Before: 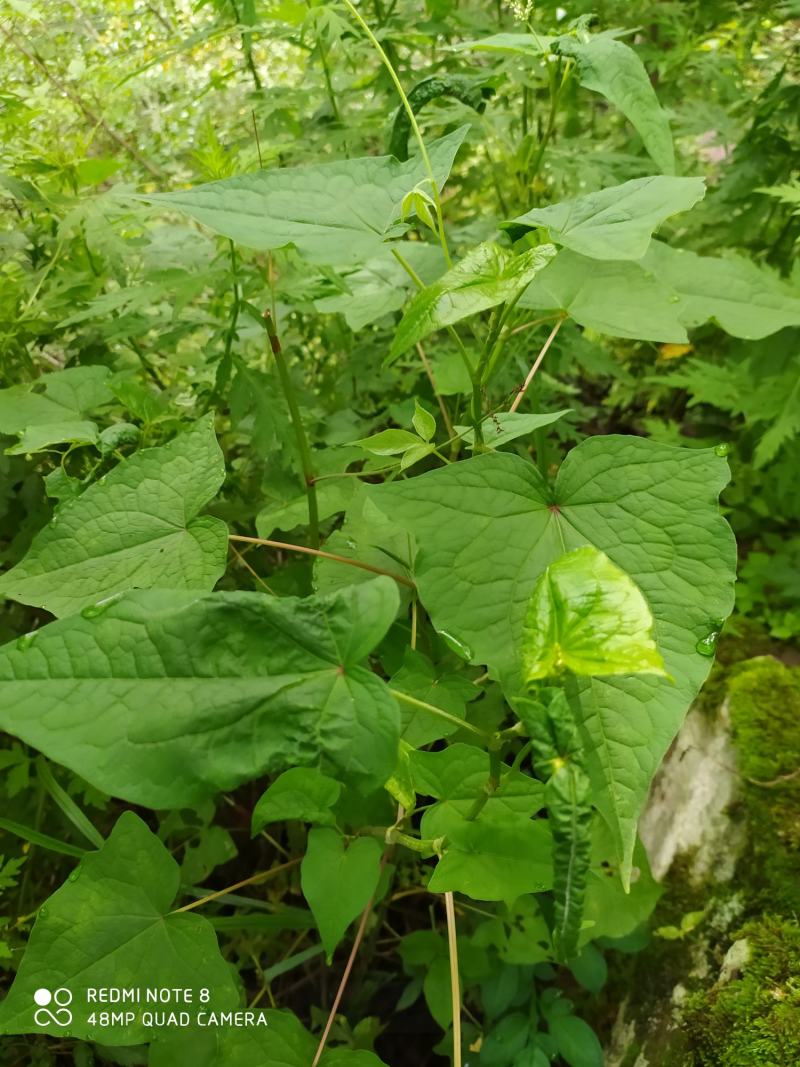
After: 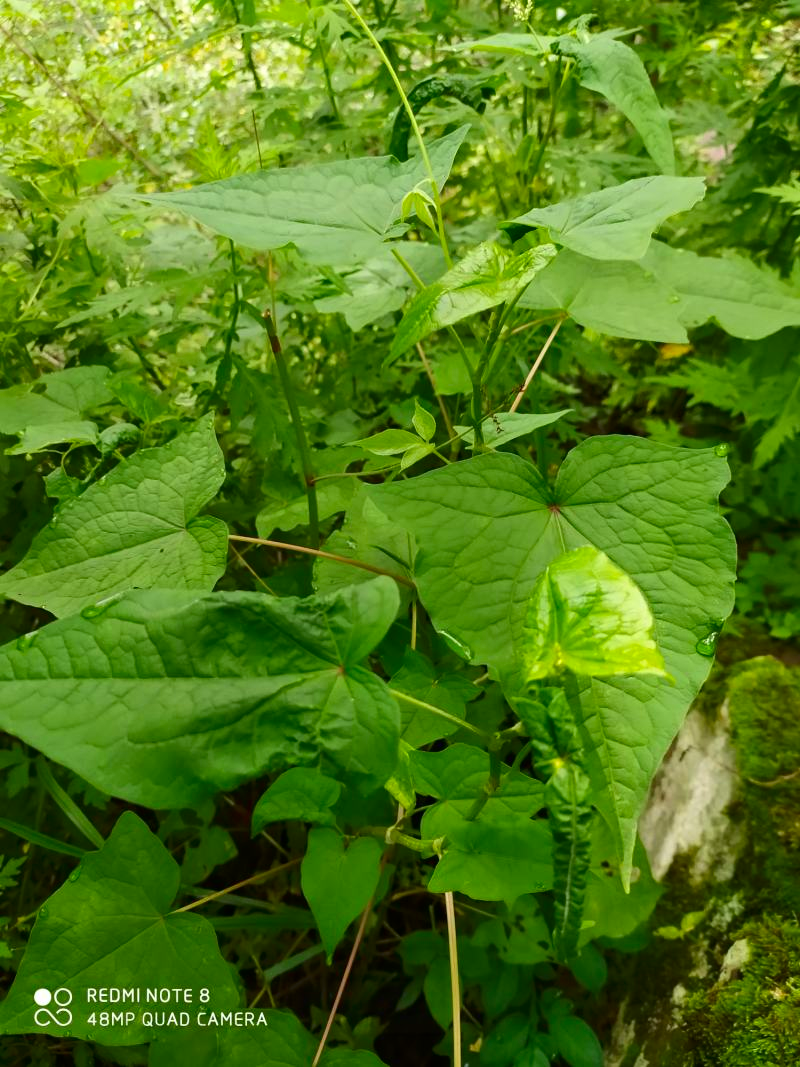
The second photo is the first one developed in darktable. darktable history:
contrast brightness saturation: contrast 0.131, brightness -0.047, saturation 0.153
